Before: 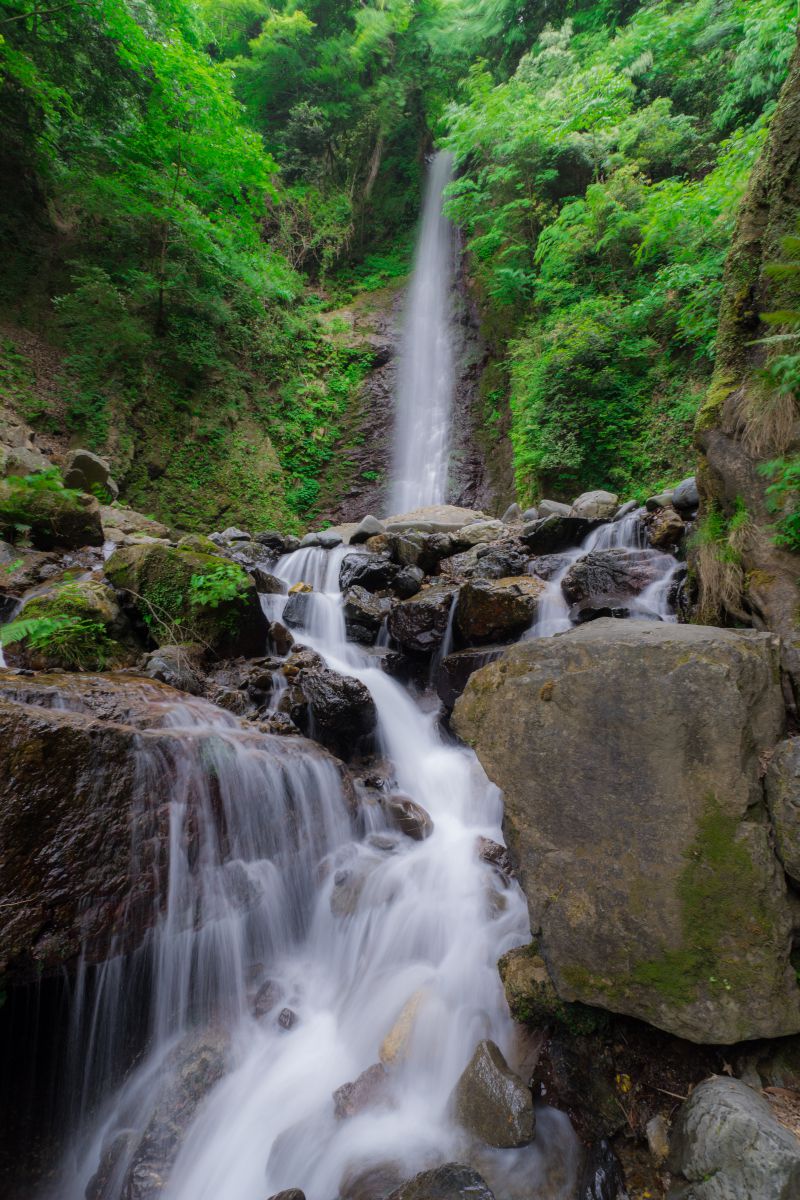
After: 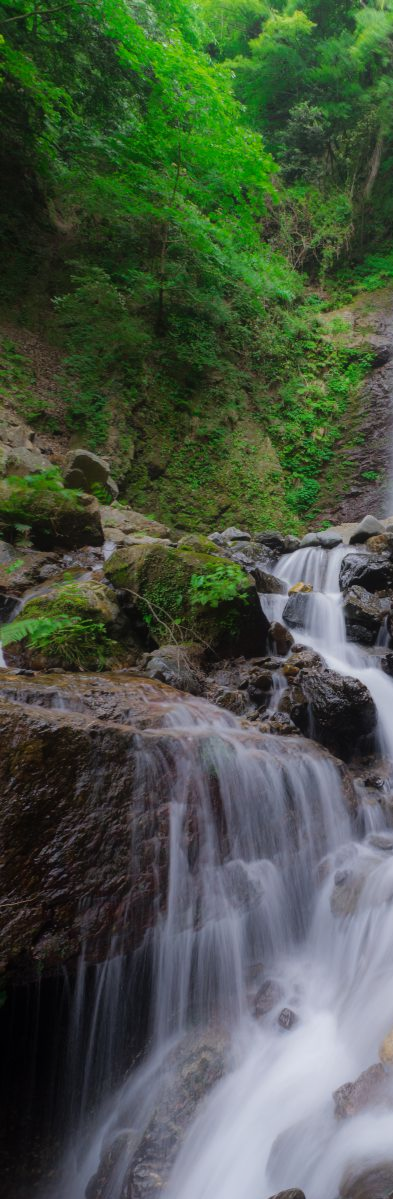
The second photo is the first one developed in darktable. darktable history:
contrast equalizer: octaves 7, y [[0.6 ×6], [0.55 ×6], [0 ×6], [0 ×6], [0 ×6]], mix -0.3
crop and rotate: left 0%, top 0%, right 50.845%
